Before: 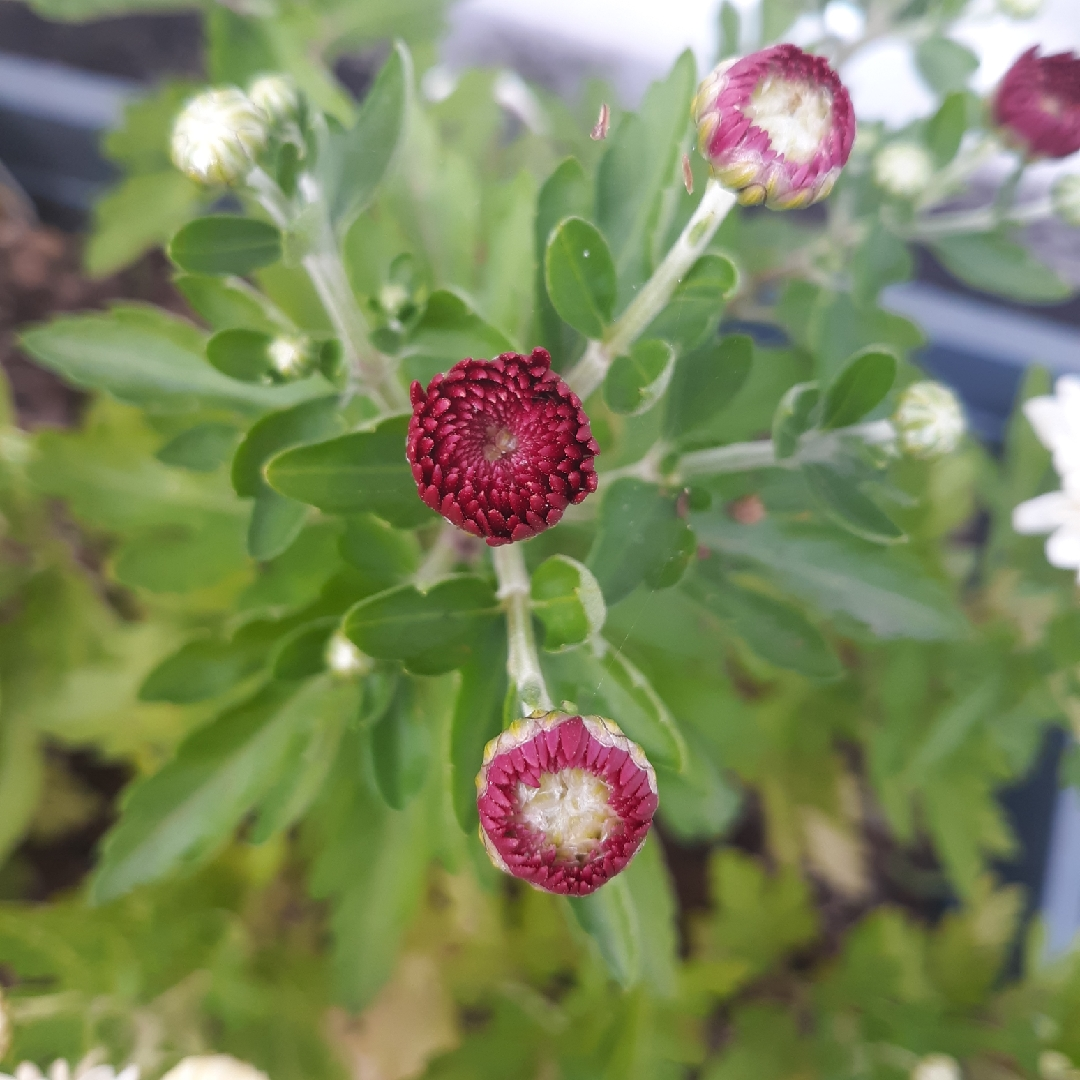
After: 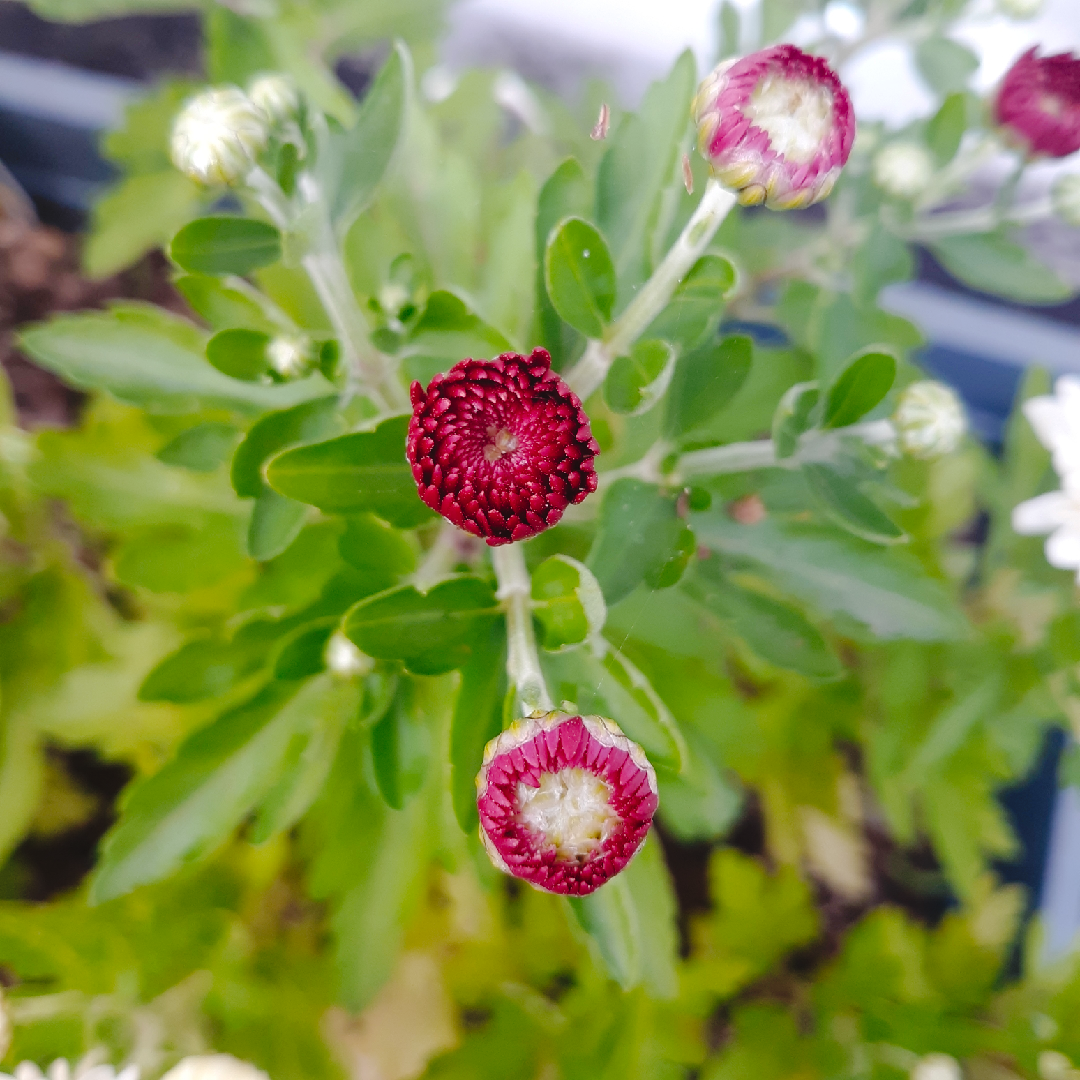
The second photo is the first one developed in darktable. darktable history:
color balance rgb: linear chroma grading › global chroma 9.153%, perceptual saturation grading › global saturation 0.432%
tone curve: curves: ch0 [(0, 0) (0.003, 0.041) (0.011, 0.042) (0.025, 0.041) (0.044, 0.043) (0.069, 0.048) (0.1, 0.059) (0.136, 0.079) (0.177, 0.107) (0.224, 0.152) (0.277, 0.235) (0.335, 0.331) (0.399, 0.427) (0.468, 0.512) (0.543, 0.595) (0.623, 0.668) (0.709, 0.736) (0.801, 0.813) (0.898, 0.891) (1, 1)], preserve colors none
